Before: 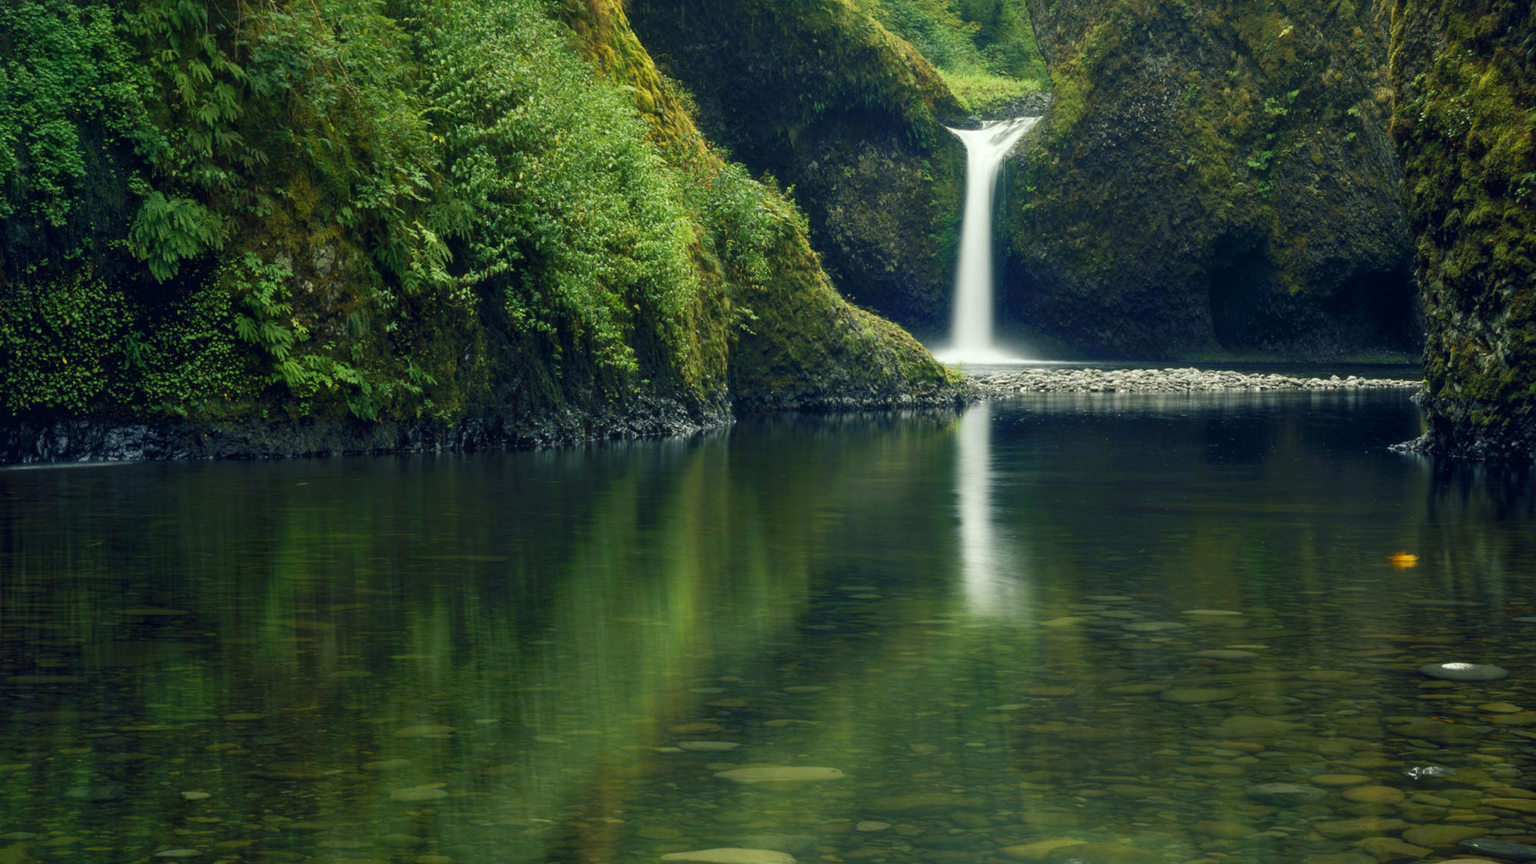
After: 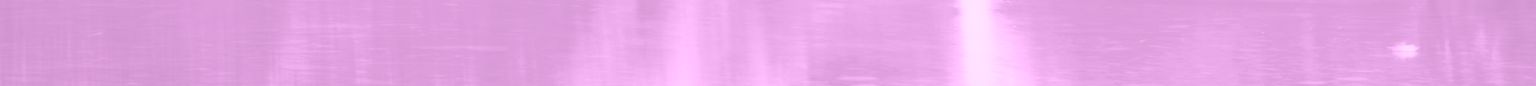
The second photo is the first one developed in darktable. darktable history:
crop and rotate: top 59.084%, bottom 30.916%
colorize: hue 331.2°, saturation 75%, source mix 30.28%, lightness 70.52%, version 1
base curve: curves: ch0 [(0, 0) (0.028, 0.03) (0.121, 0.232) (0.46, 0.748) (0.859, 0.968) (1, 1)]
